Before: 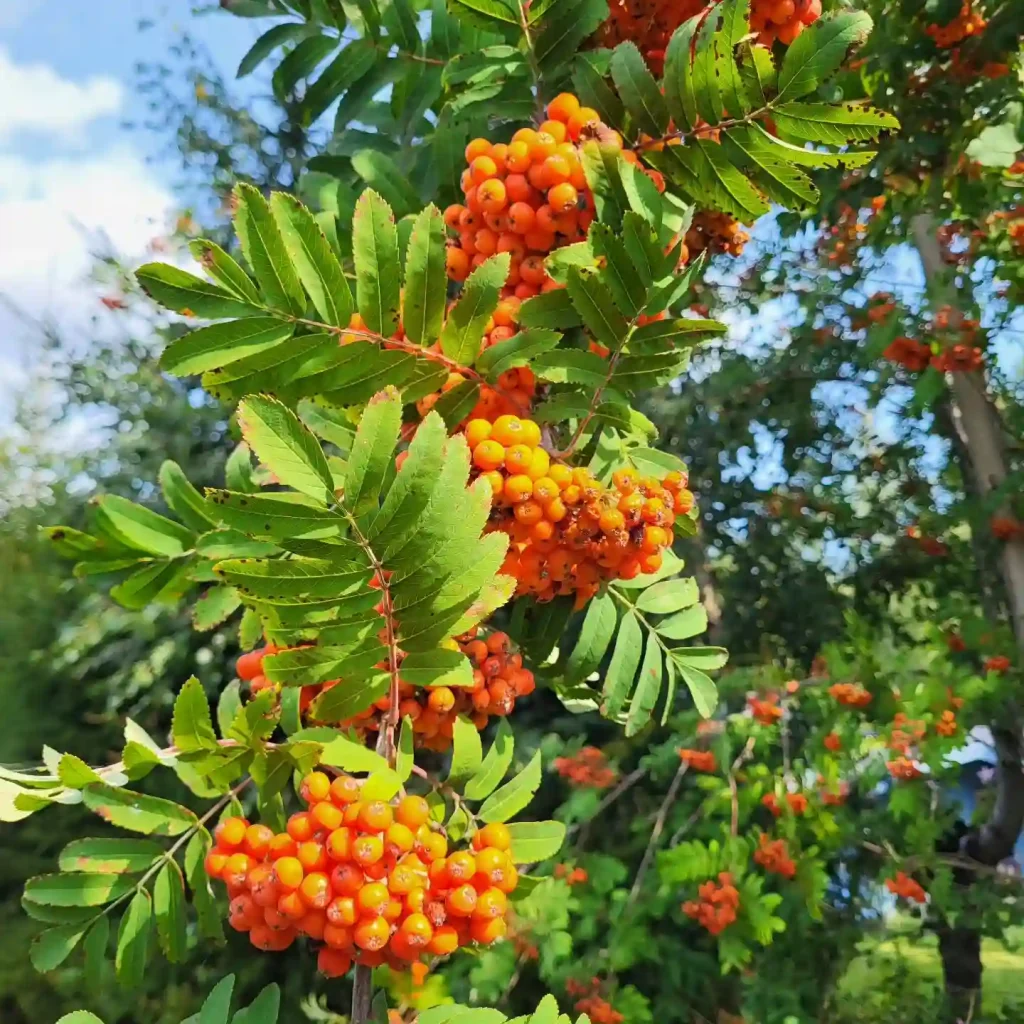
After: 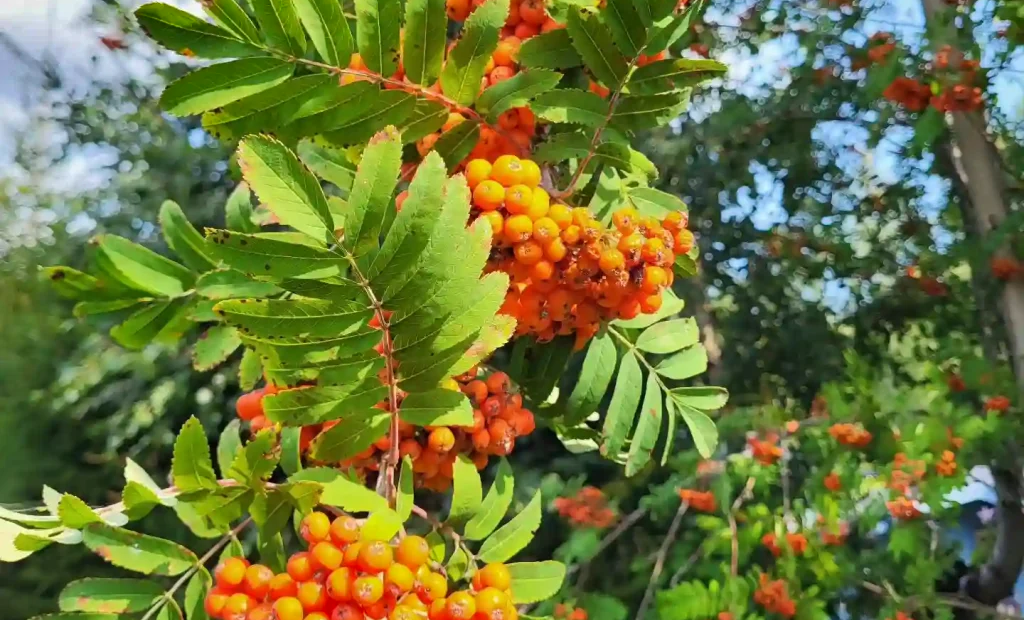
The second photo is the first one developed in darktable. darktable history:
crop and rotate: top 25.462%, bottom 13.961%
shadows and highlights: white point adjustment 0.081, highlights -71.3, soften with gaussian
